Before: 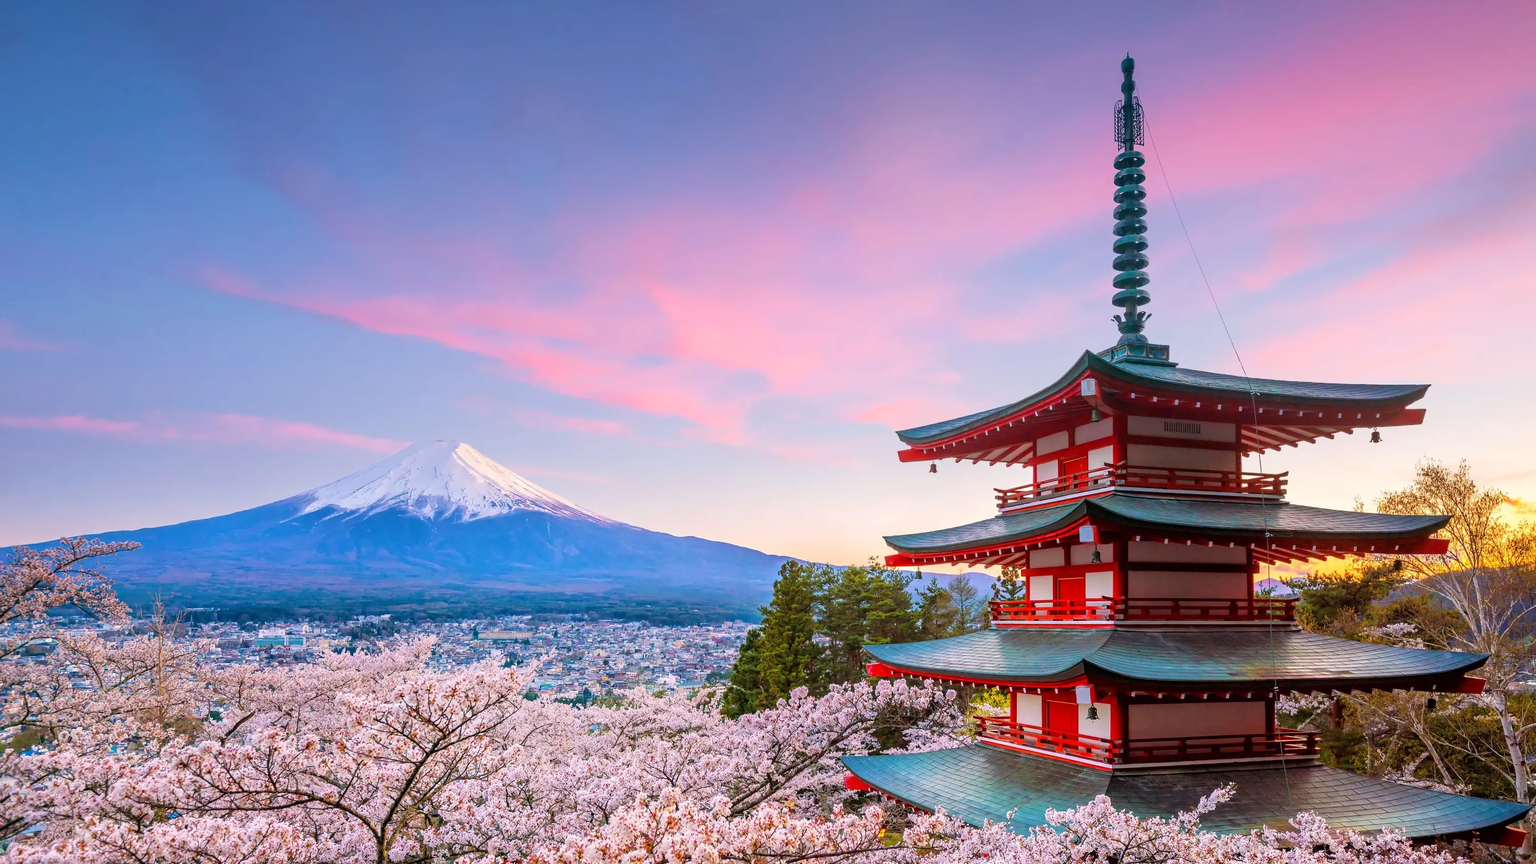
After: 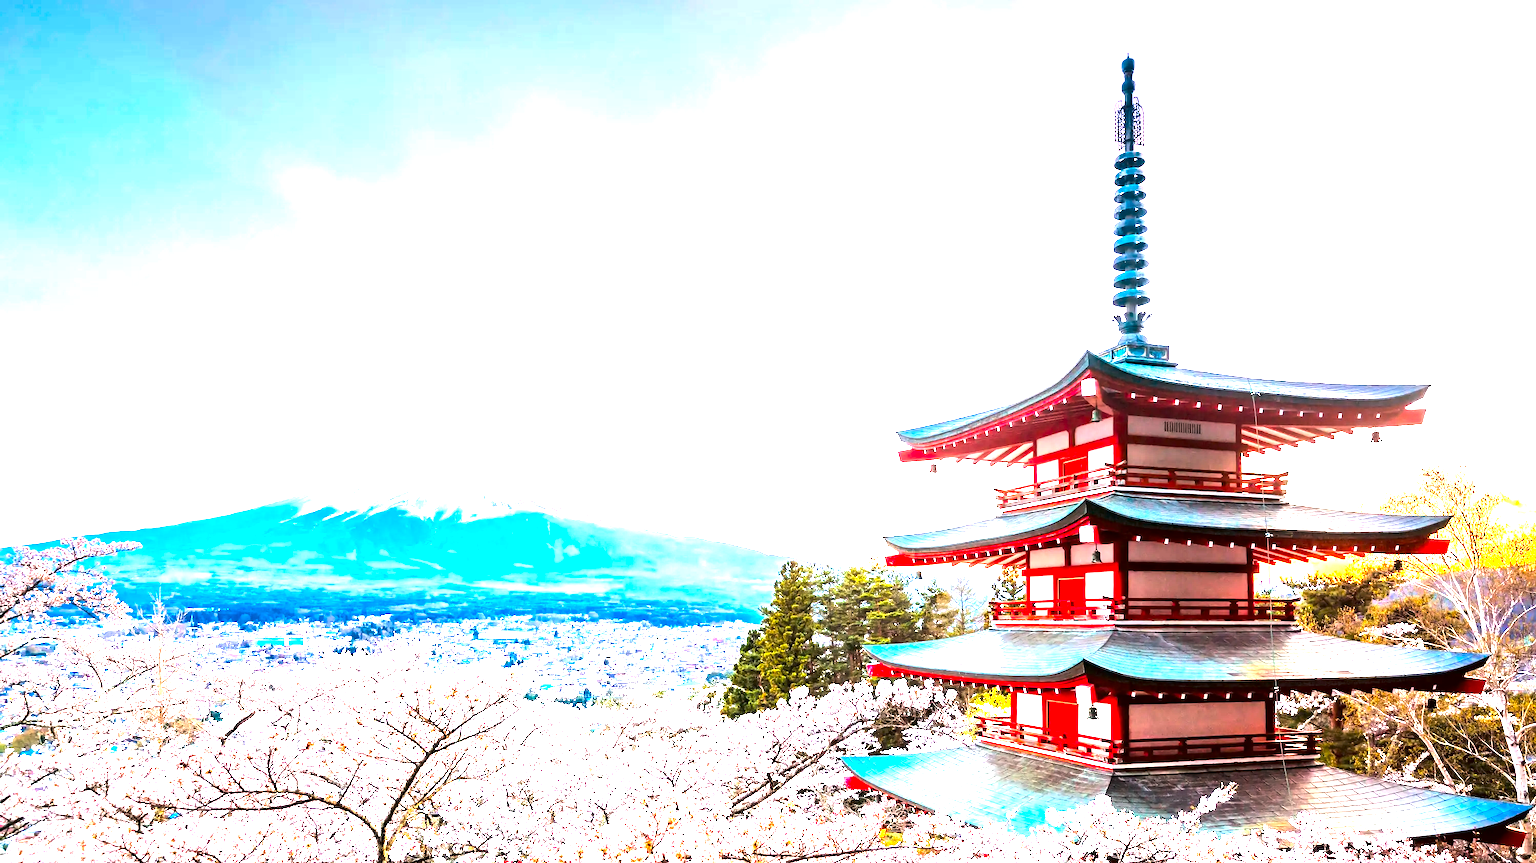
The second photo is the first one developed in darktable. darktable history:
tone equalizer: -8 EV -1.08 EV, -7 EV -1.01 EV, -6 EV -0.867 EV, -5 EV -0.578 EV, -3 EV 0.578 EV, -2 EV 0.867 EV, -1 EV 1.01 EV, +0 EV 1.08 EV, edges refinement/feathering 500, mask exposure compensation -1.57 EV, preserve details no
exposure: black level correction 0, exposure 1.625 EV, compensate exposure bias true, compensate highlight preservation false
